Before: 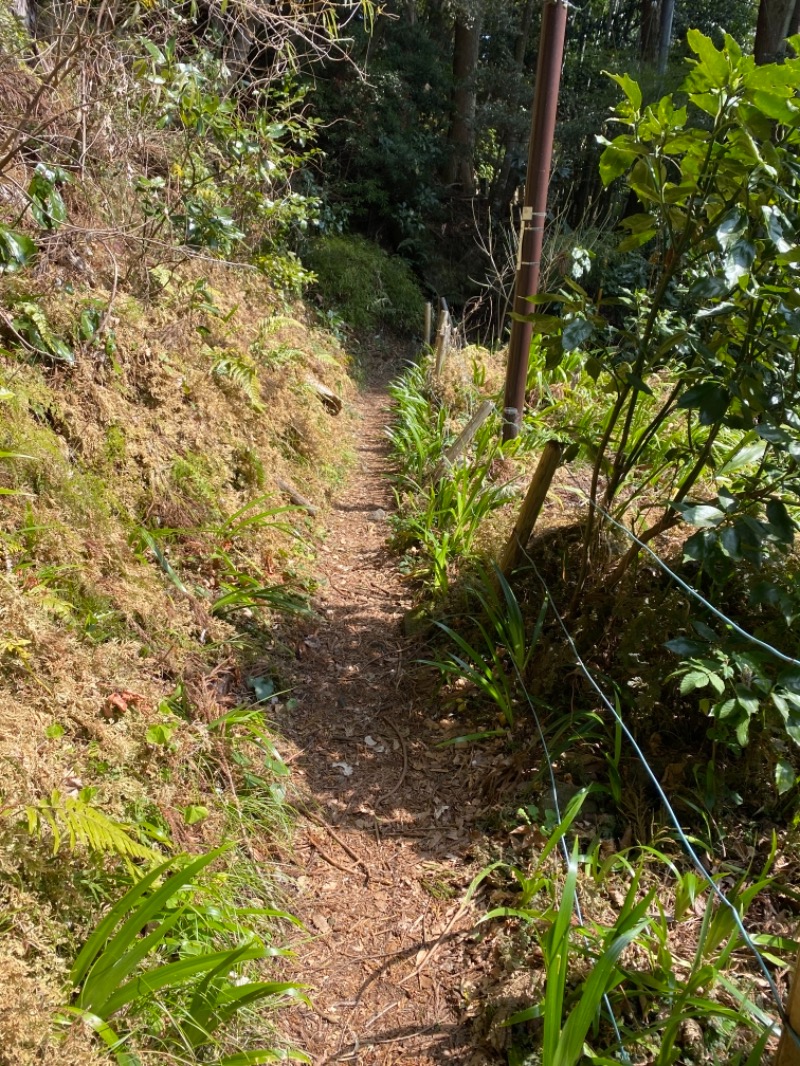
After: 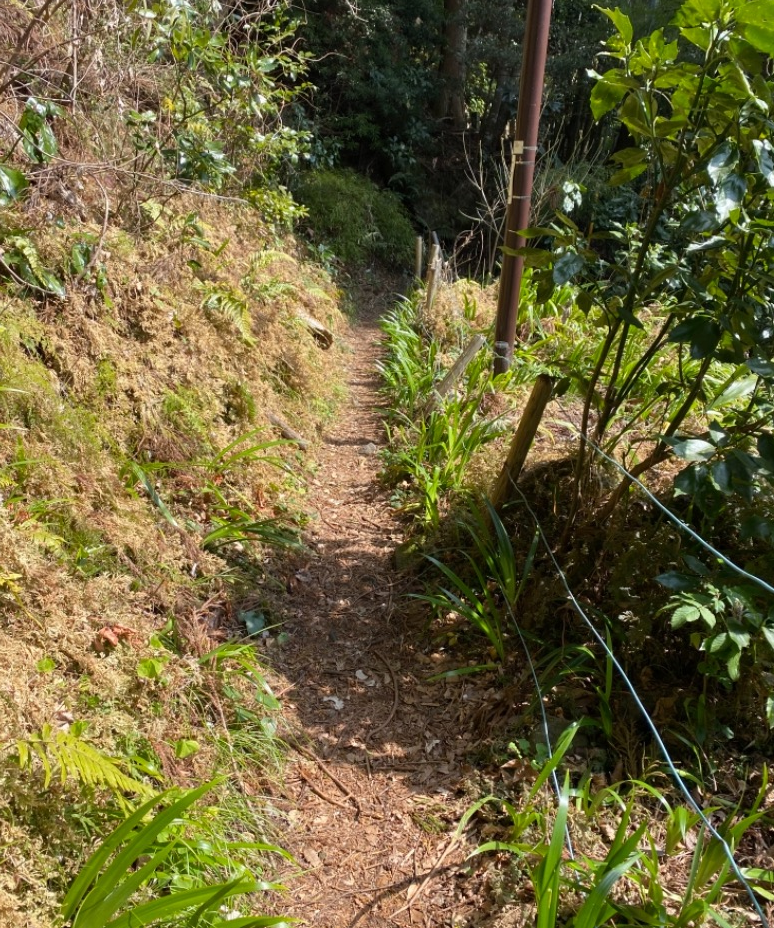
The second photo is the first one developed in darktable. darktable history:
crop: left 1.166%, top 6.197%, right 1.302%, bottom 6.723%
